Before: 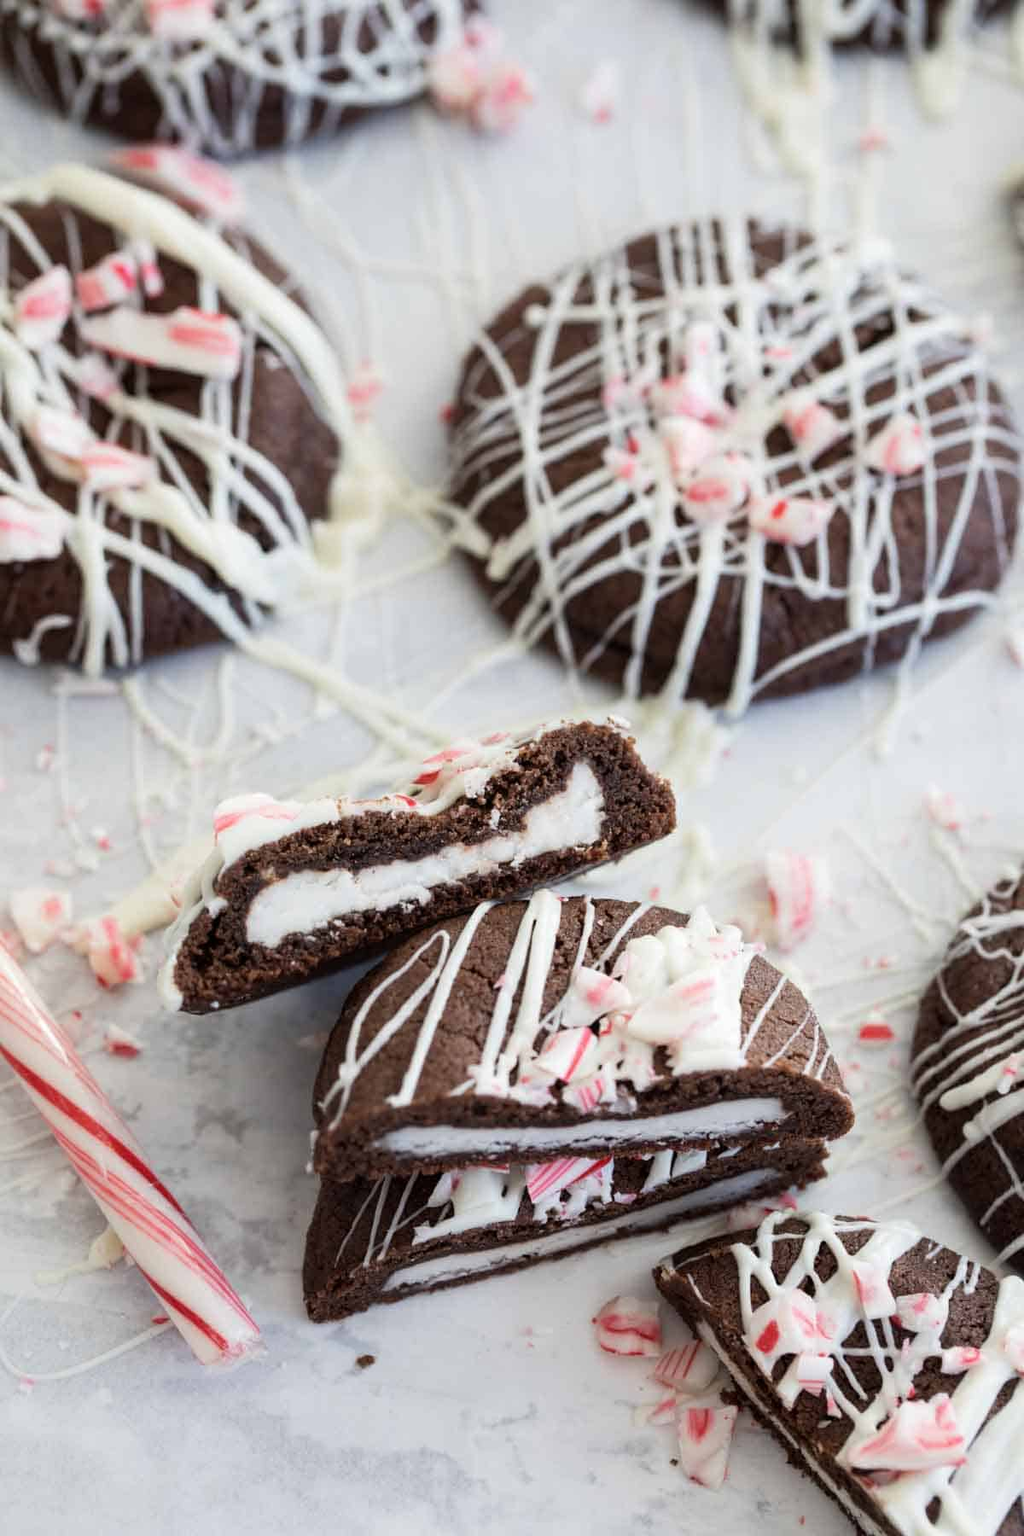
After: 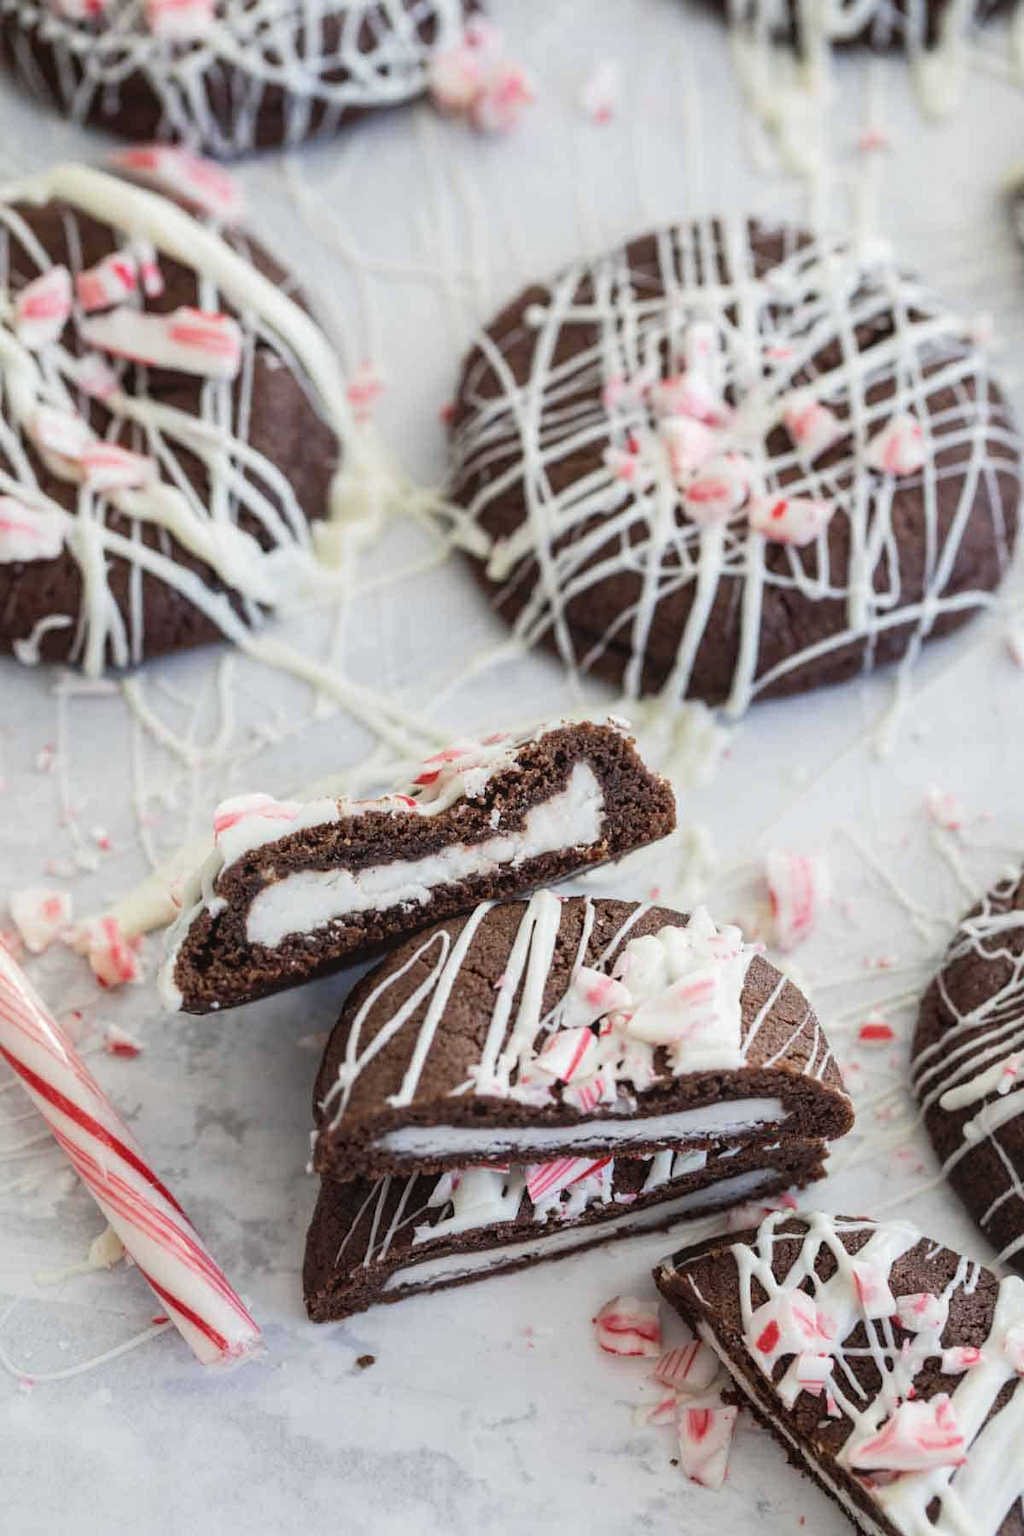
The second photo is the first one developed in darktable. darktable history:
local contrast: detail 110%
color calibration: illuminant same as pipeline (D50), x 0.346, y 0.359, temperature 5002.42 K
